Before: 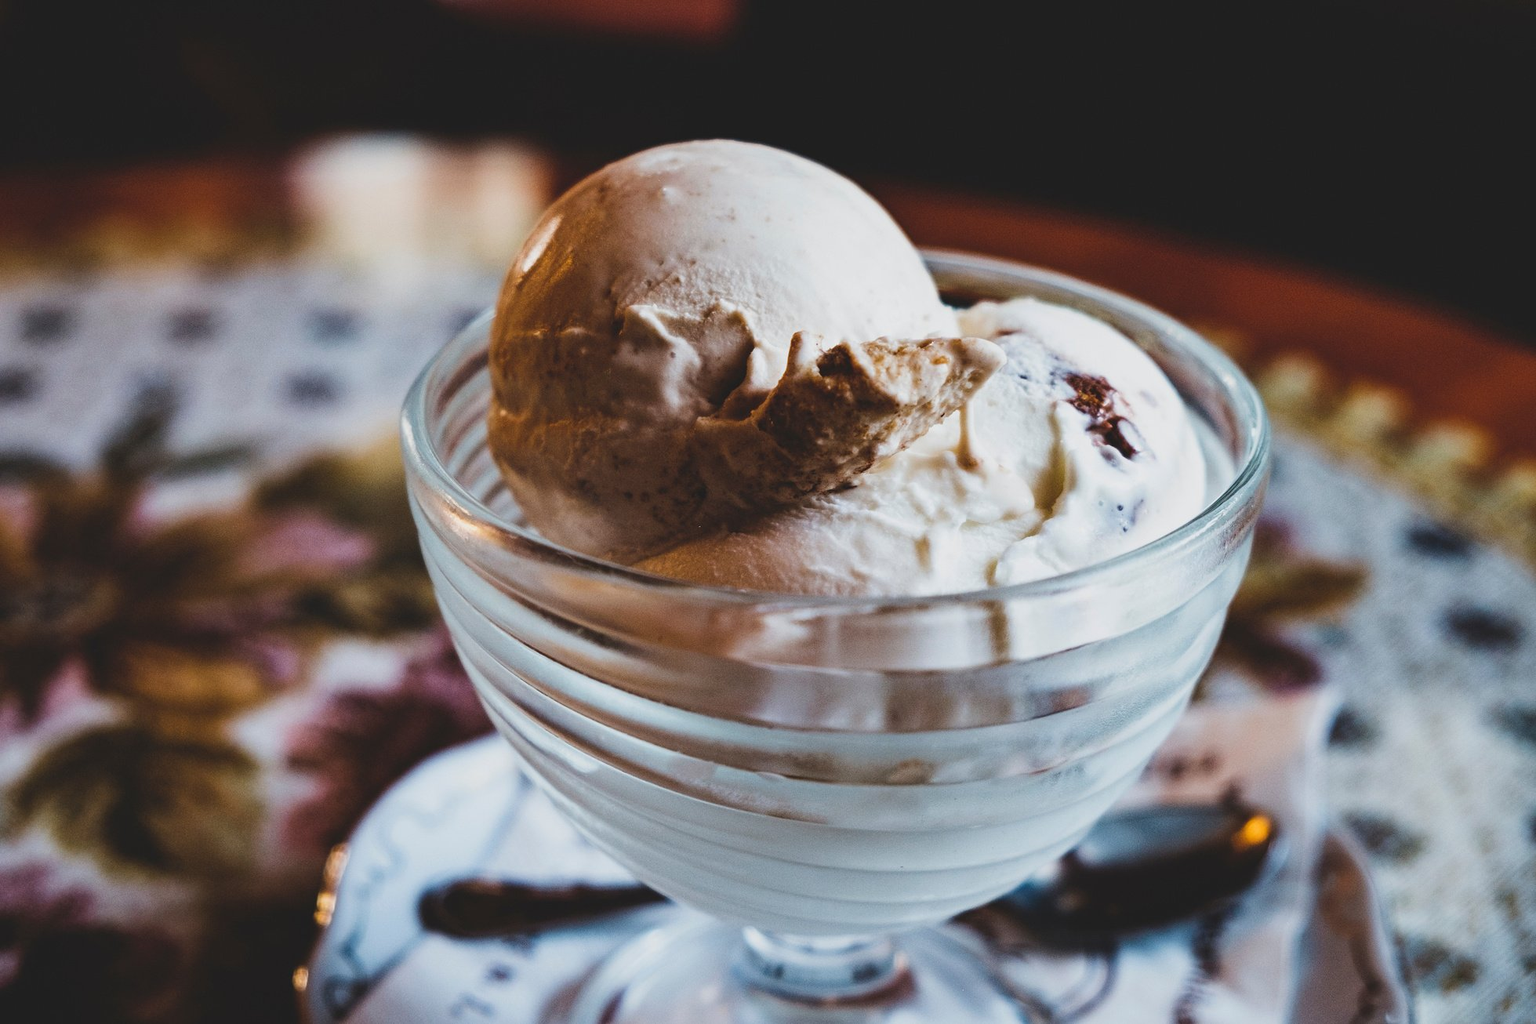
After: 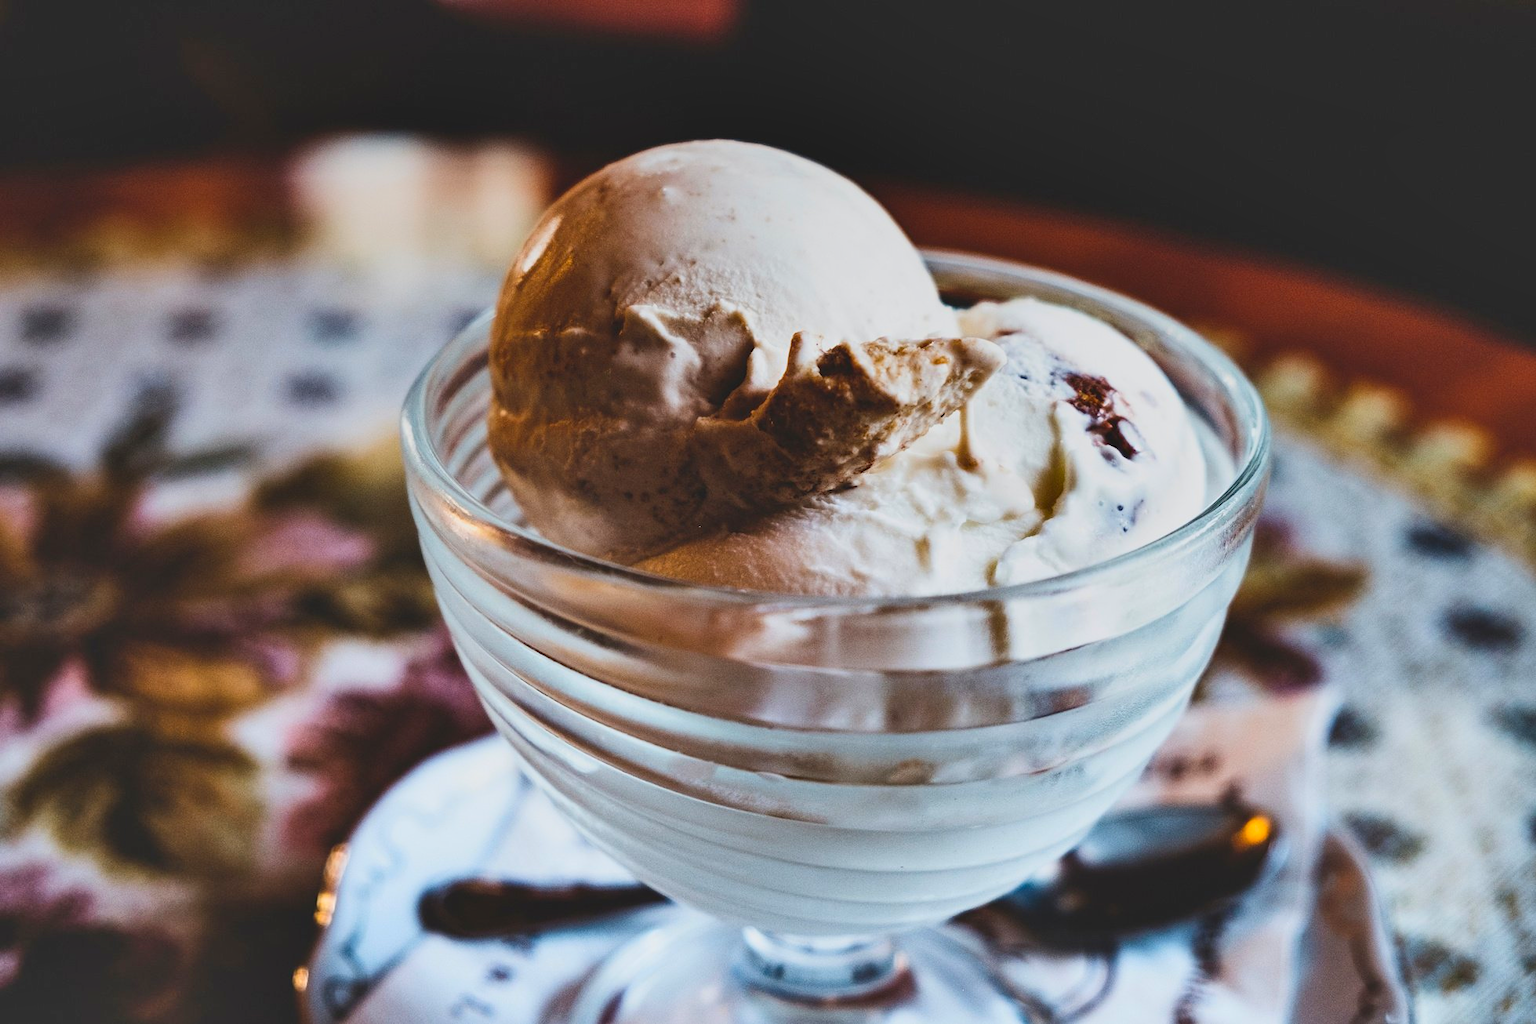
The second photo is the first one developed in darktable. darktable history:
shadows and highlights: low approximation 0.01, soften with gaussian
contrast brightness saturation: contrast 0.2, brightness 0.16, saturation 0.22
graduated density: rotation -0.352°, offset 57.64
